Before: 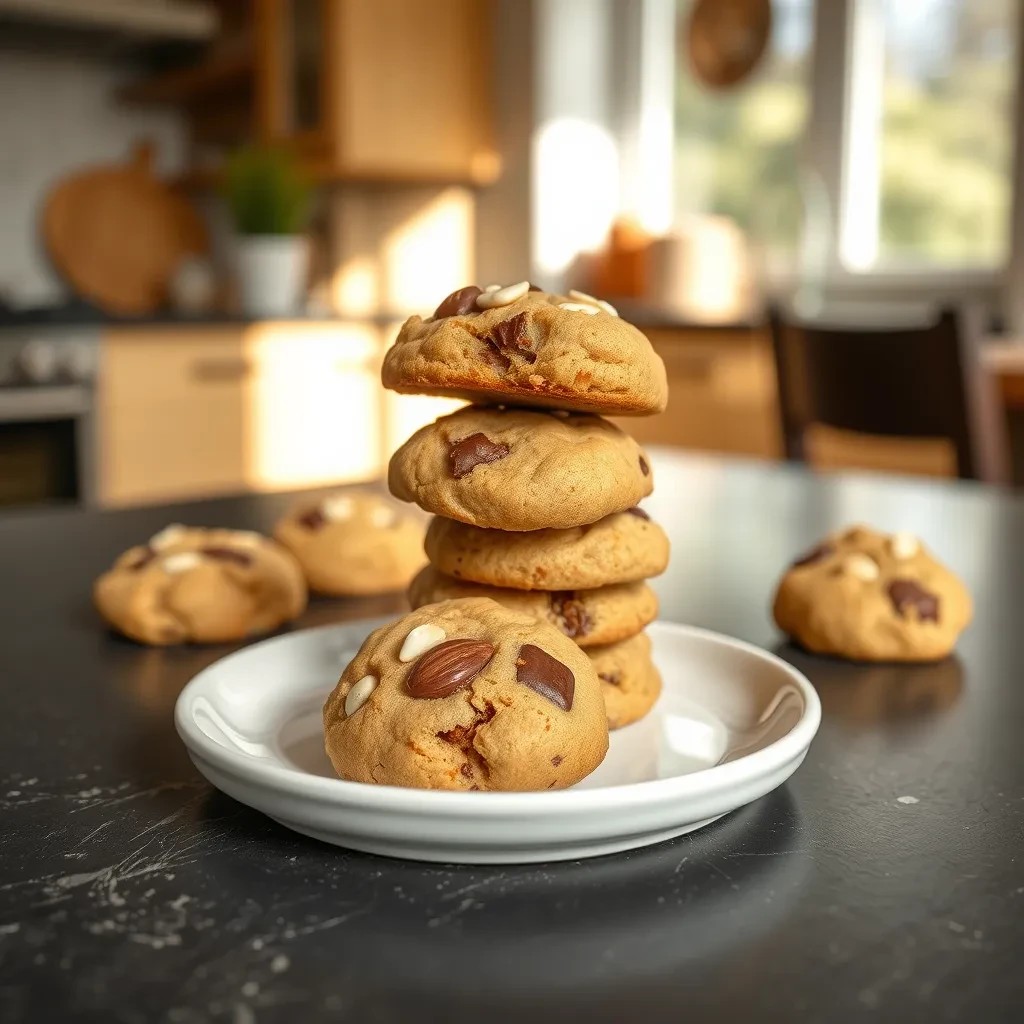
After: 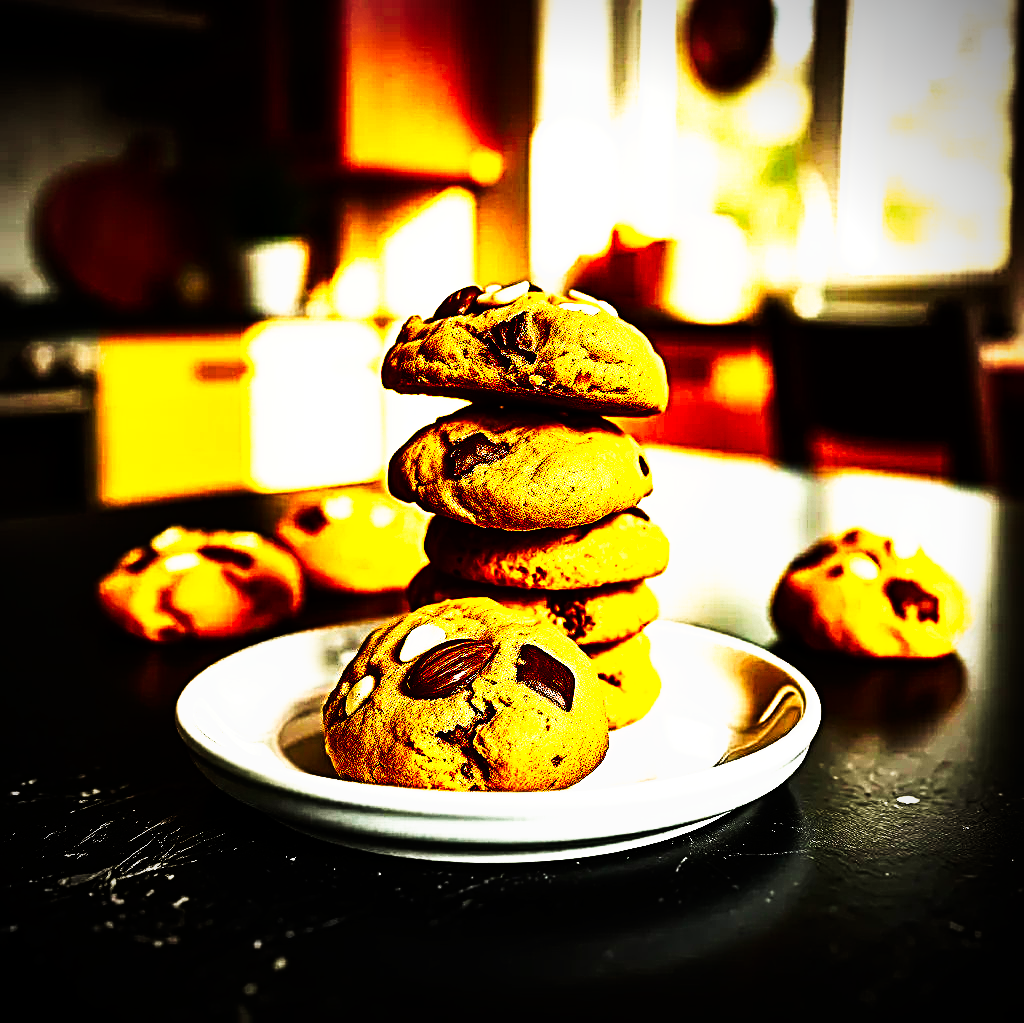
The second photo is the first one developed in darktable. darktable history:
contrast brightness saturation: contrast 0.243, brightness -0.235, saturation 0.144
color balance rgb: global offset › luminance 0.488%, global offset › hue 59.67°, linear chroma grading › global chroma 14.649%, perceptual saturation grading › global saturation 15.074%
crop: bottom 0.066%
sharpen: radius 3.637, amount 0.92
tone equalizer: edges refinement/feathering 500, mask exposure compensation -1.57 EV, preserve details guided filter
tone curve: curves: ch0 [(0, 0) (0.003, 0) (0.011, 0.001) (0.025, 0.003) (0.044, 0.003) (0.069, 0.006) (0.1, 0.009) (0.136, 0.014) (0.177, 0.029) (0.224, 0.061) (0.277, 0.127) (0.335, 0.218) (0.399, 0.38) (0.468, 0.588) (0.543, 0.809) (0.623, 0.947) (0.709, 0.987) (0.801, 0.99) (0.898, 0.99) (1, 1)], preserve colors none
vignetting: fall-off start 86.9%, brightness -0.707, saturation -0.479, automatic ratio true
